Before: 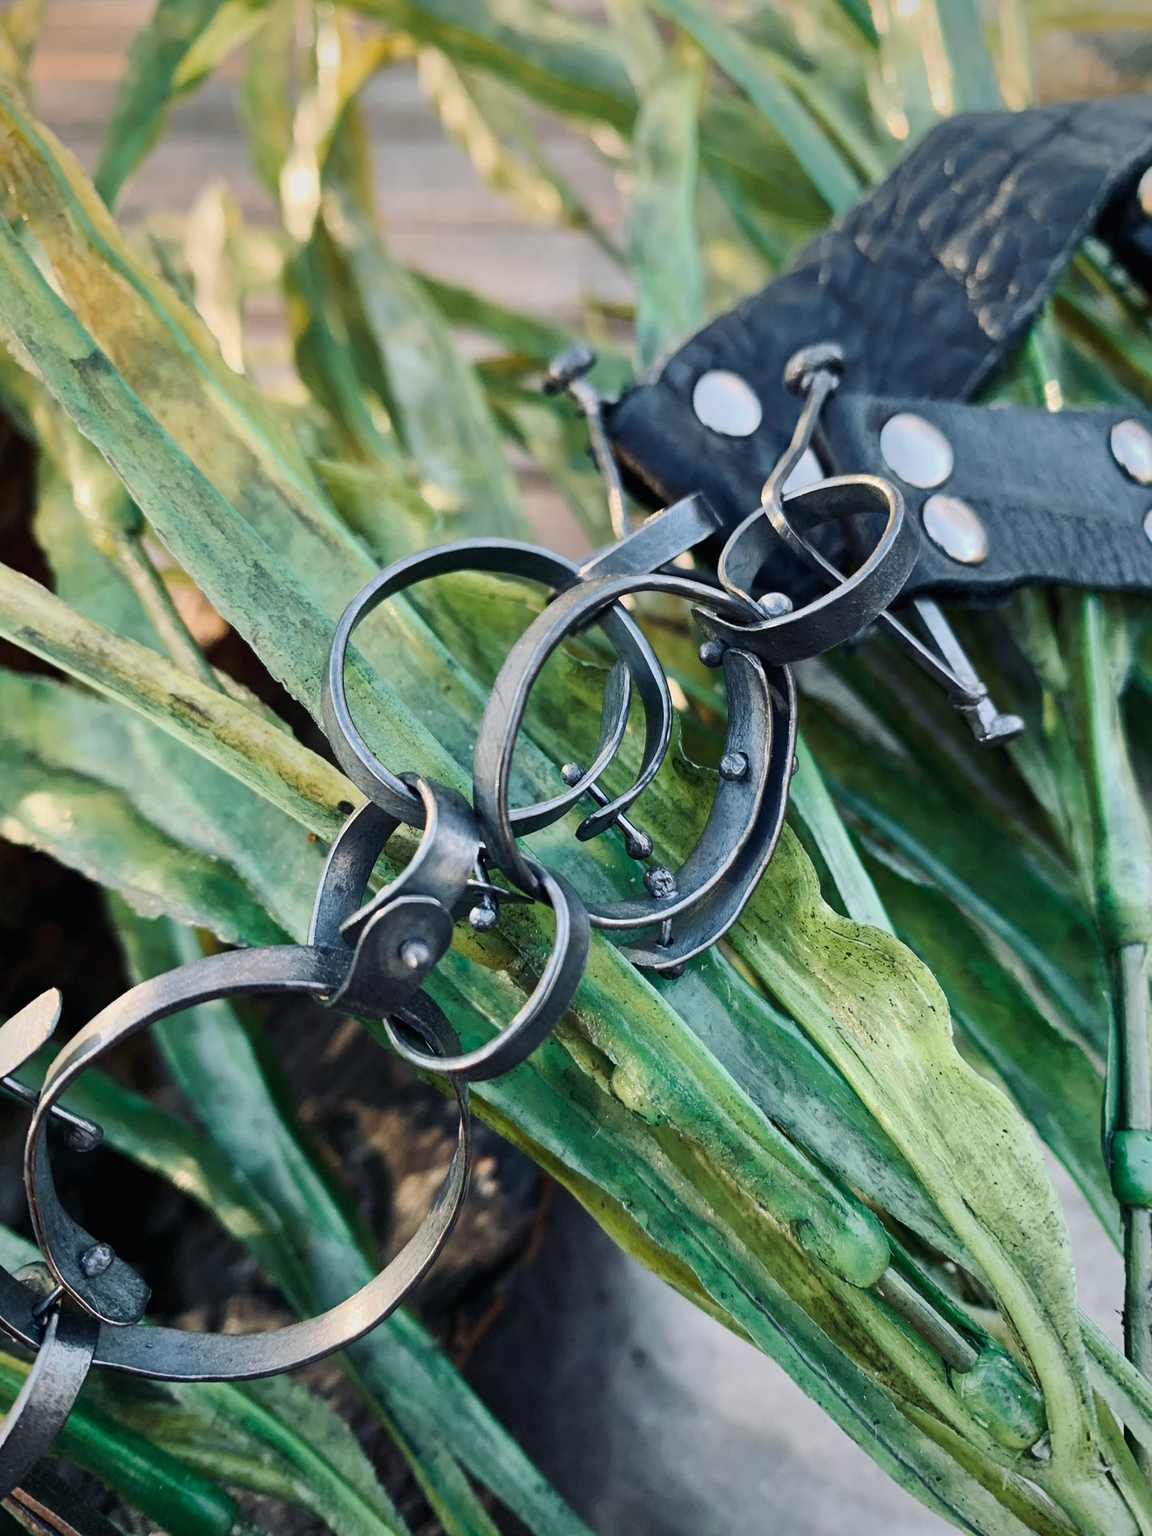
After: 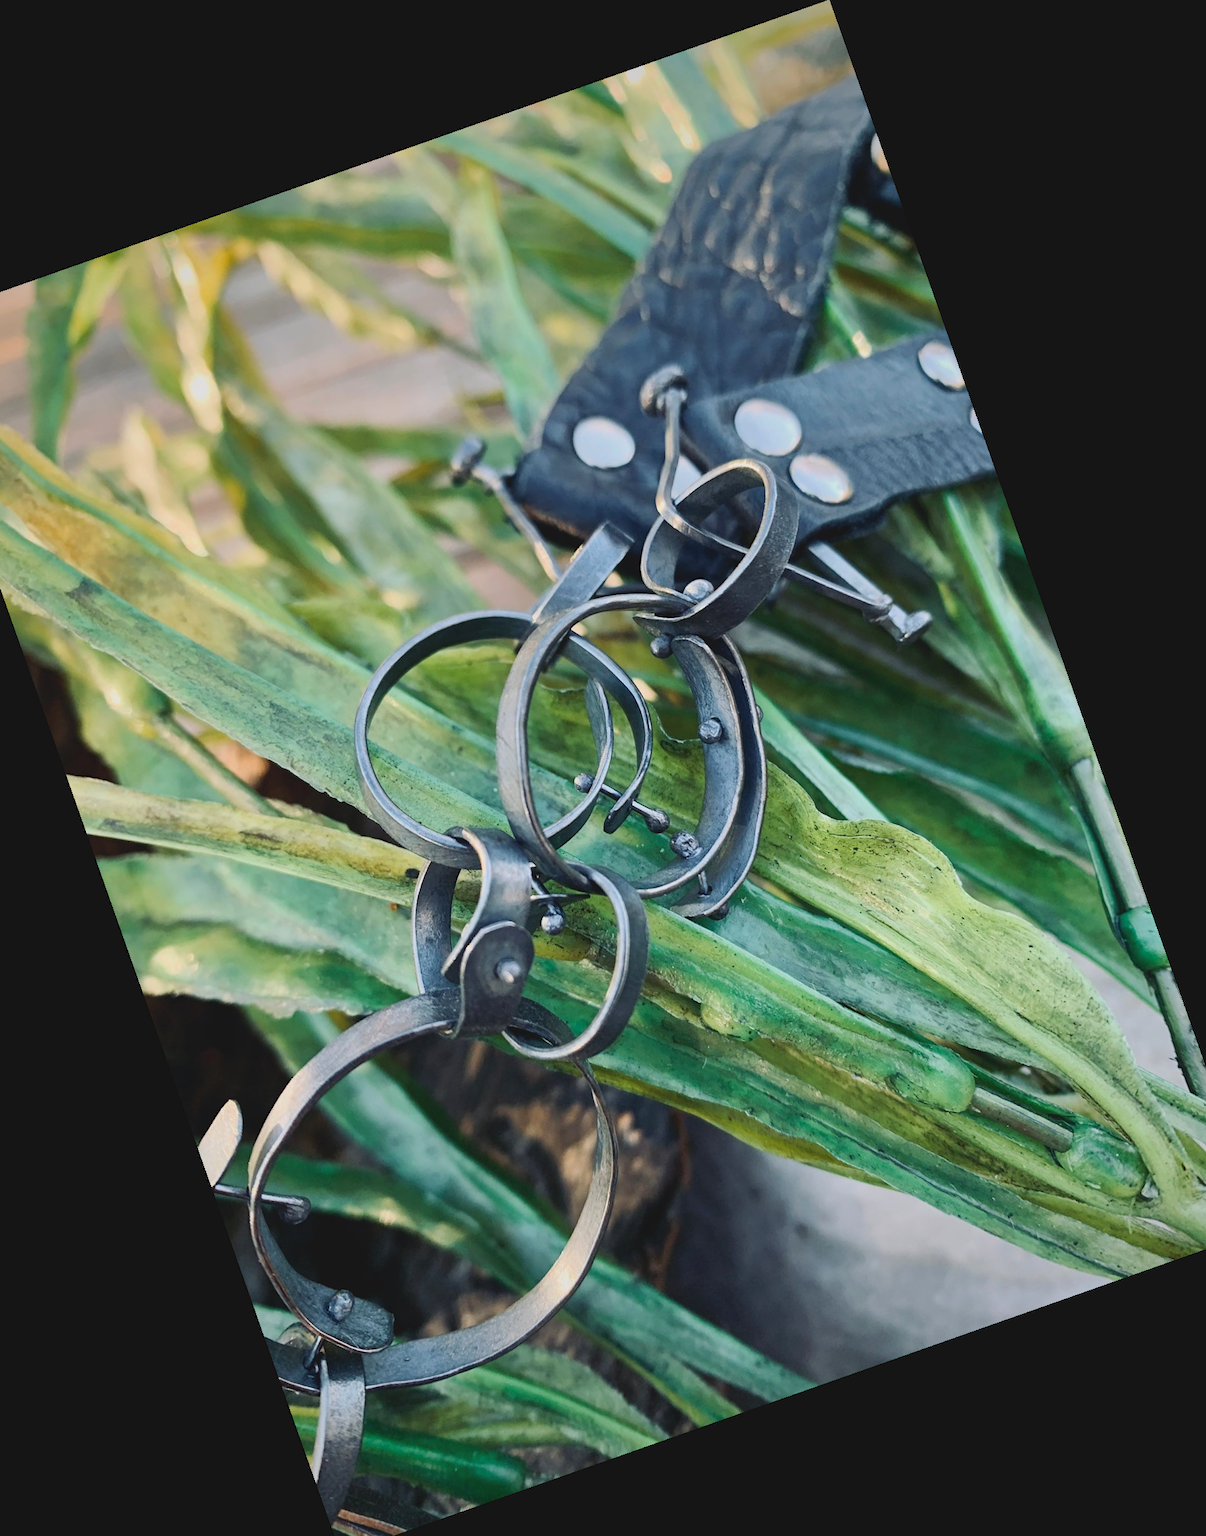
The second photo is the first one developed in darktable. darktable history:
crop and rotate: angle 19.43°, left 6.812%, right 4.125%, bottom 1.087%
contrast brightness saturation: contrast -0.1, brightness 0.05, saturation 0.08
